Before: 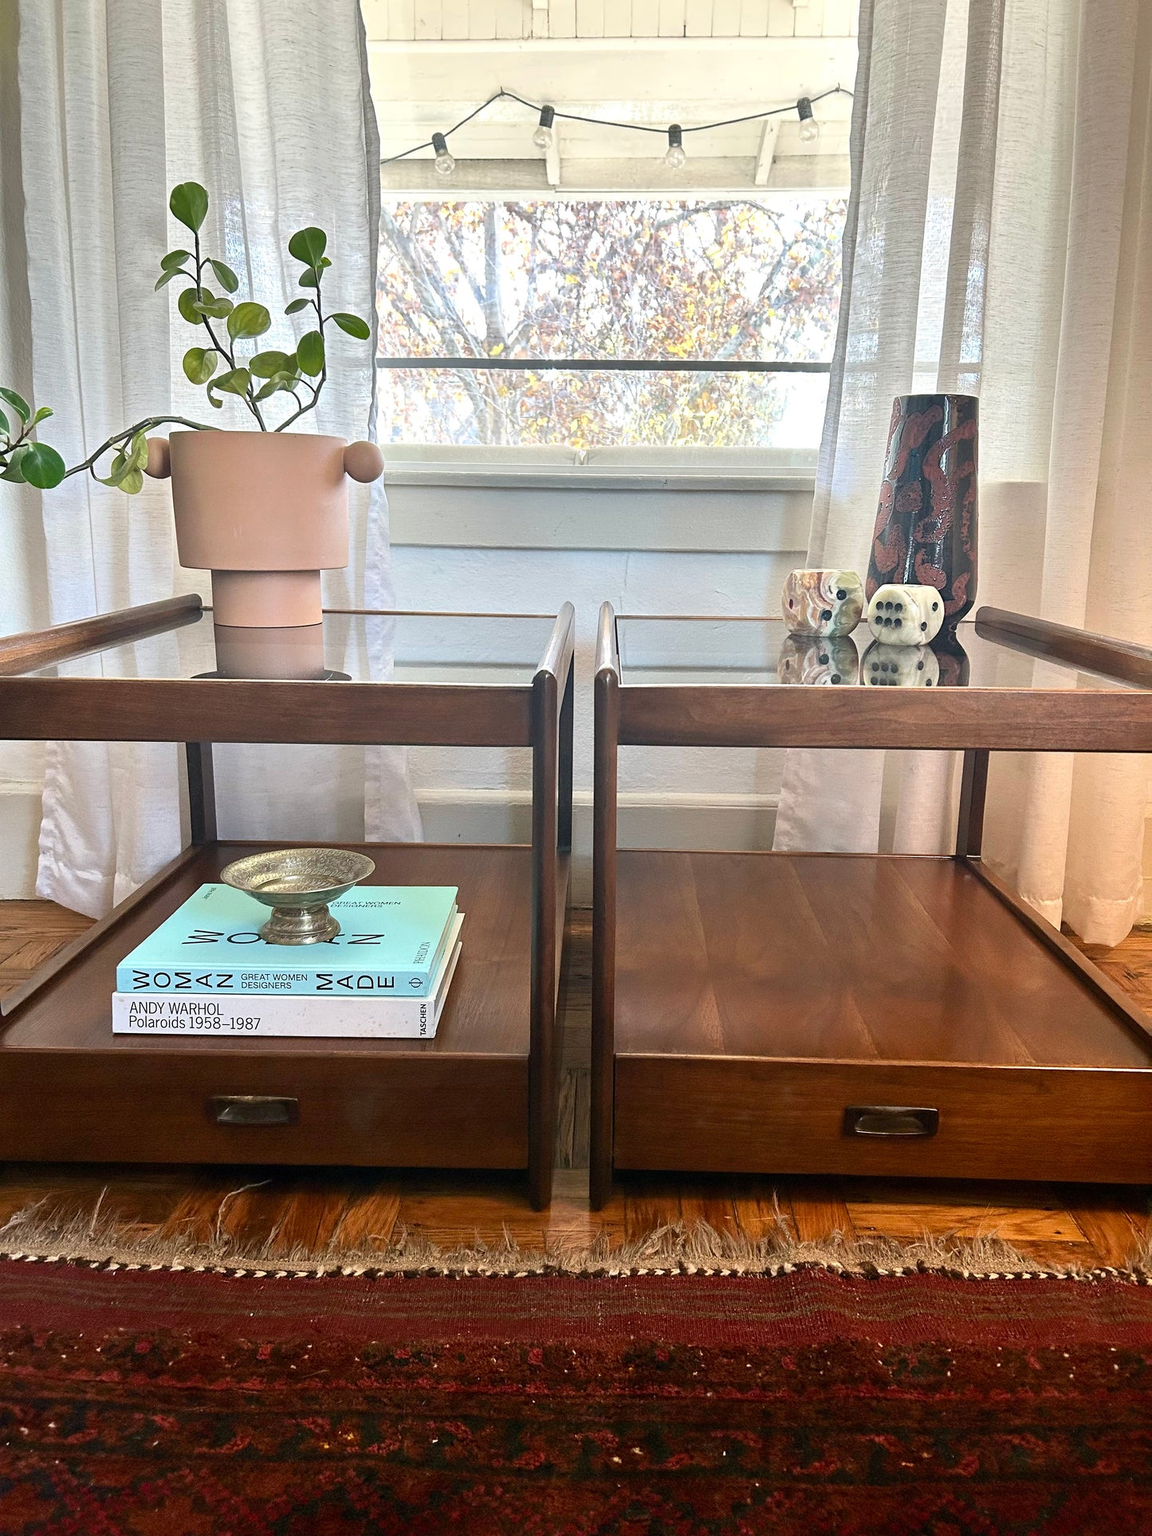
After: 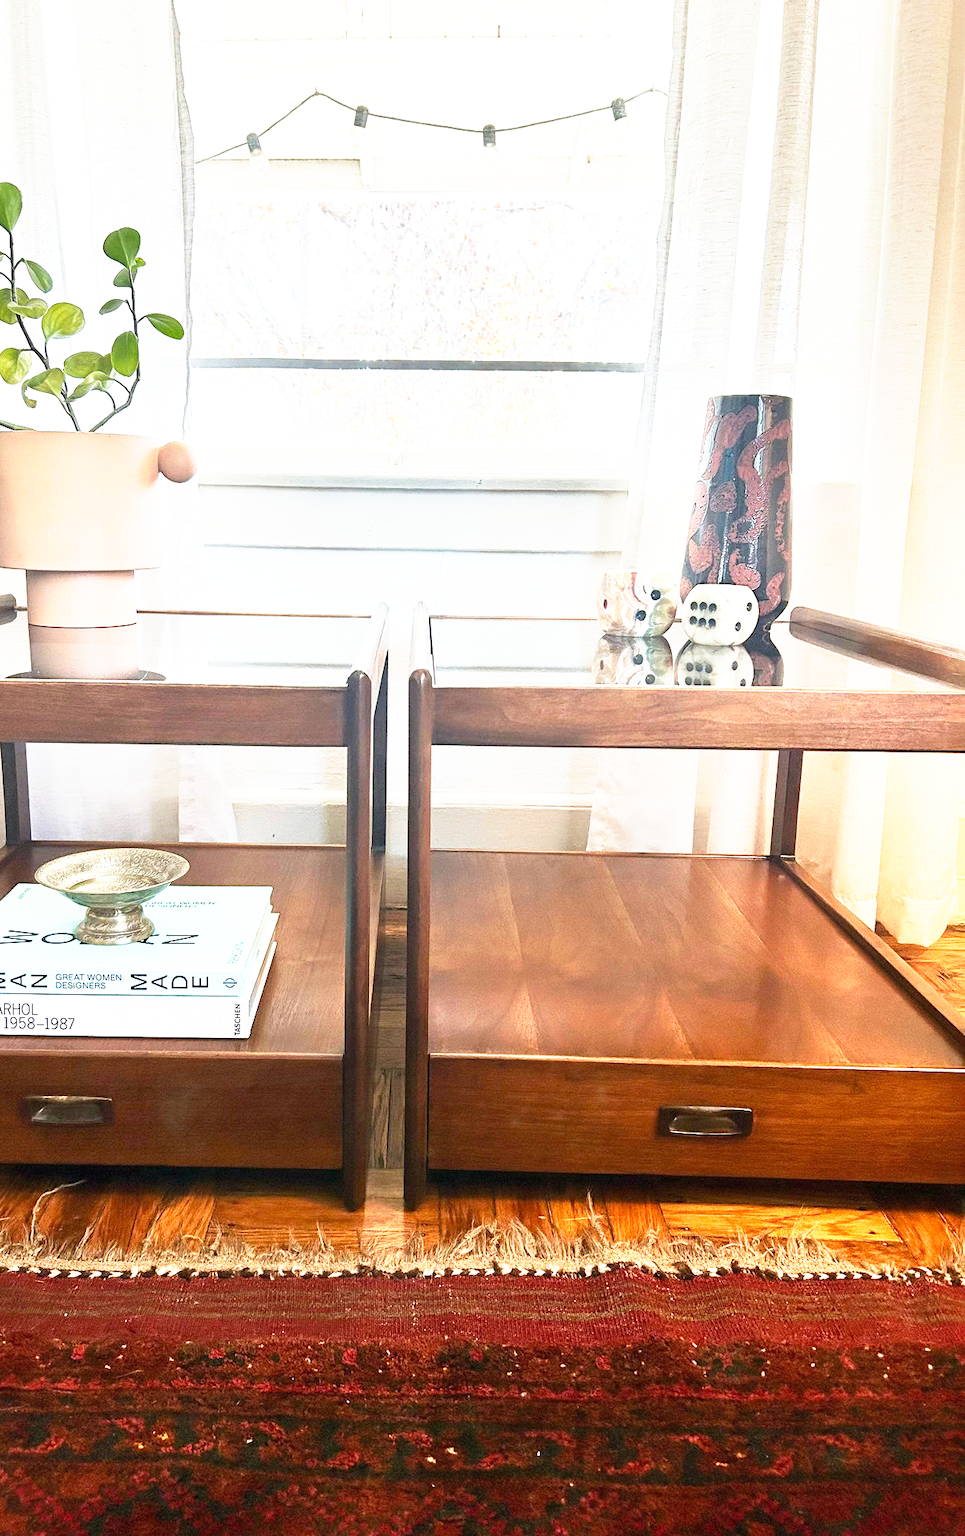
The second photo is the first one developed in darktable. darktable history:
crop: left 16.145%
base curve: curves: ch0 [(0, 0) (0.495, 0.917) (1, 1)], preserve colors none
exposure: black level correction 0, exposure 0.5 EV, compensate highlight preservation false
